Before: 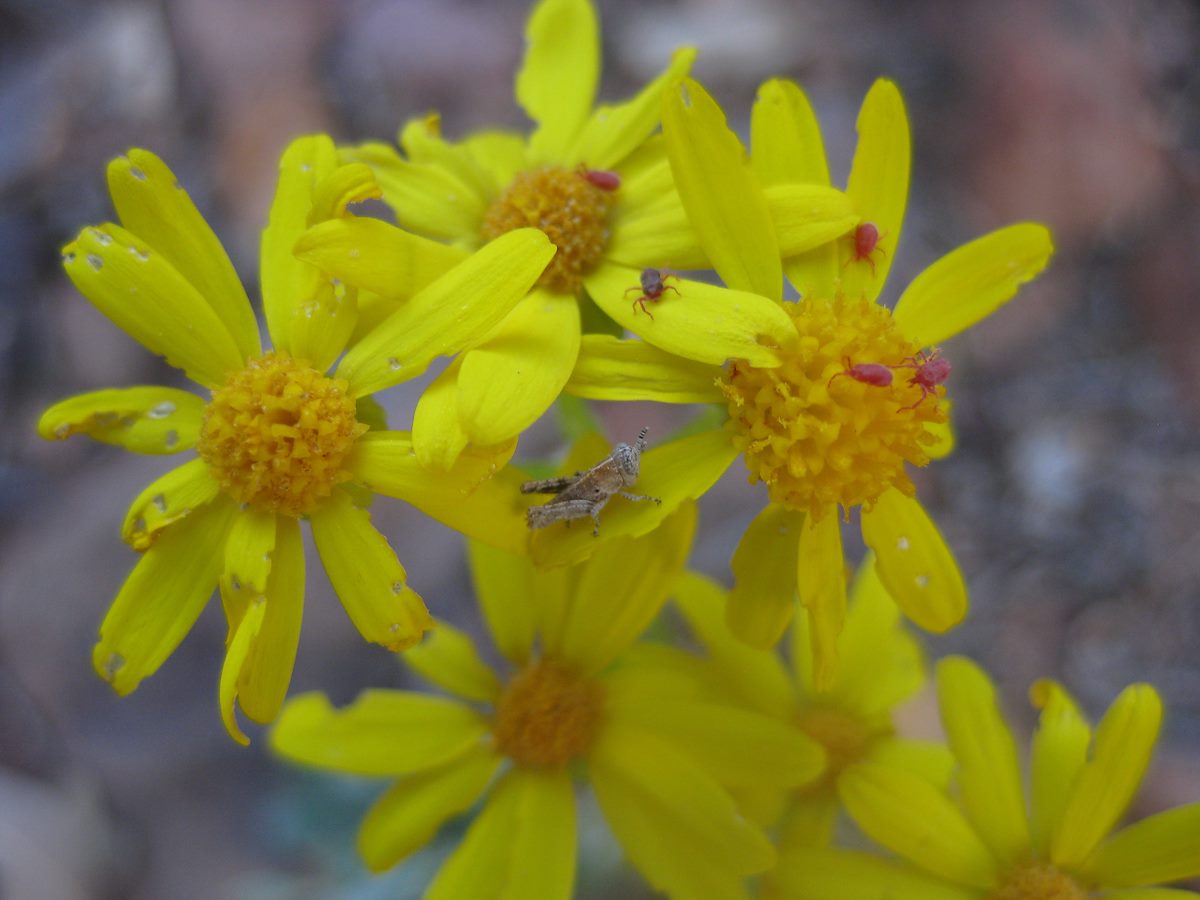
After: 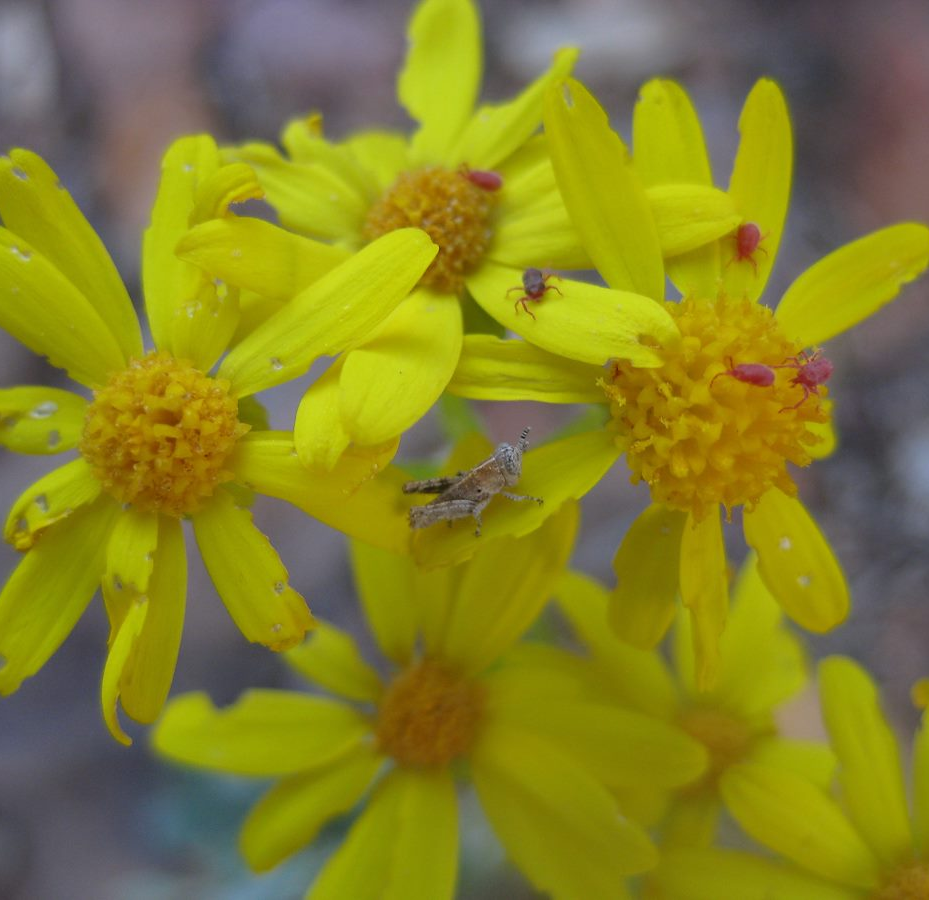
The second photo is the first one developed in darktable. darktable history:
crop: left 9.88%, right 12.664%
exposure: exposure 0 EV, compensate highlight preservation false
